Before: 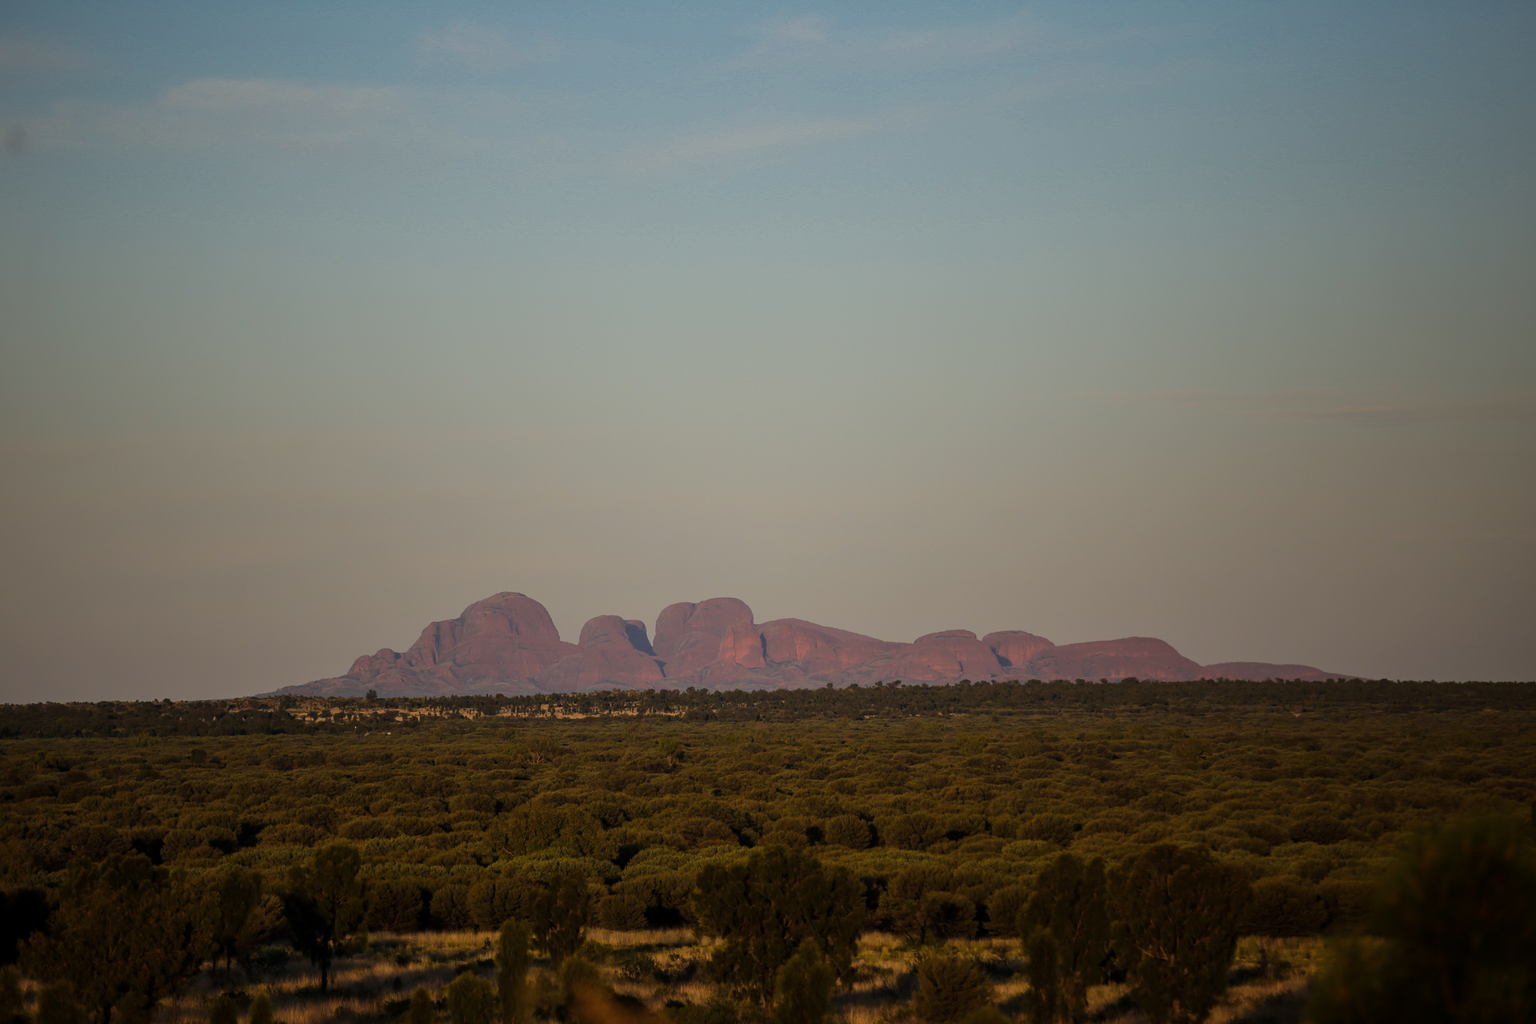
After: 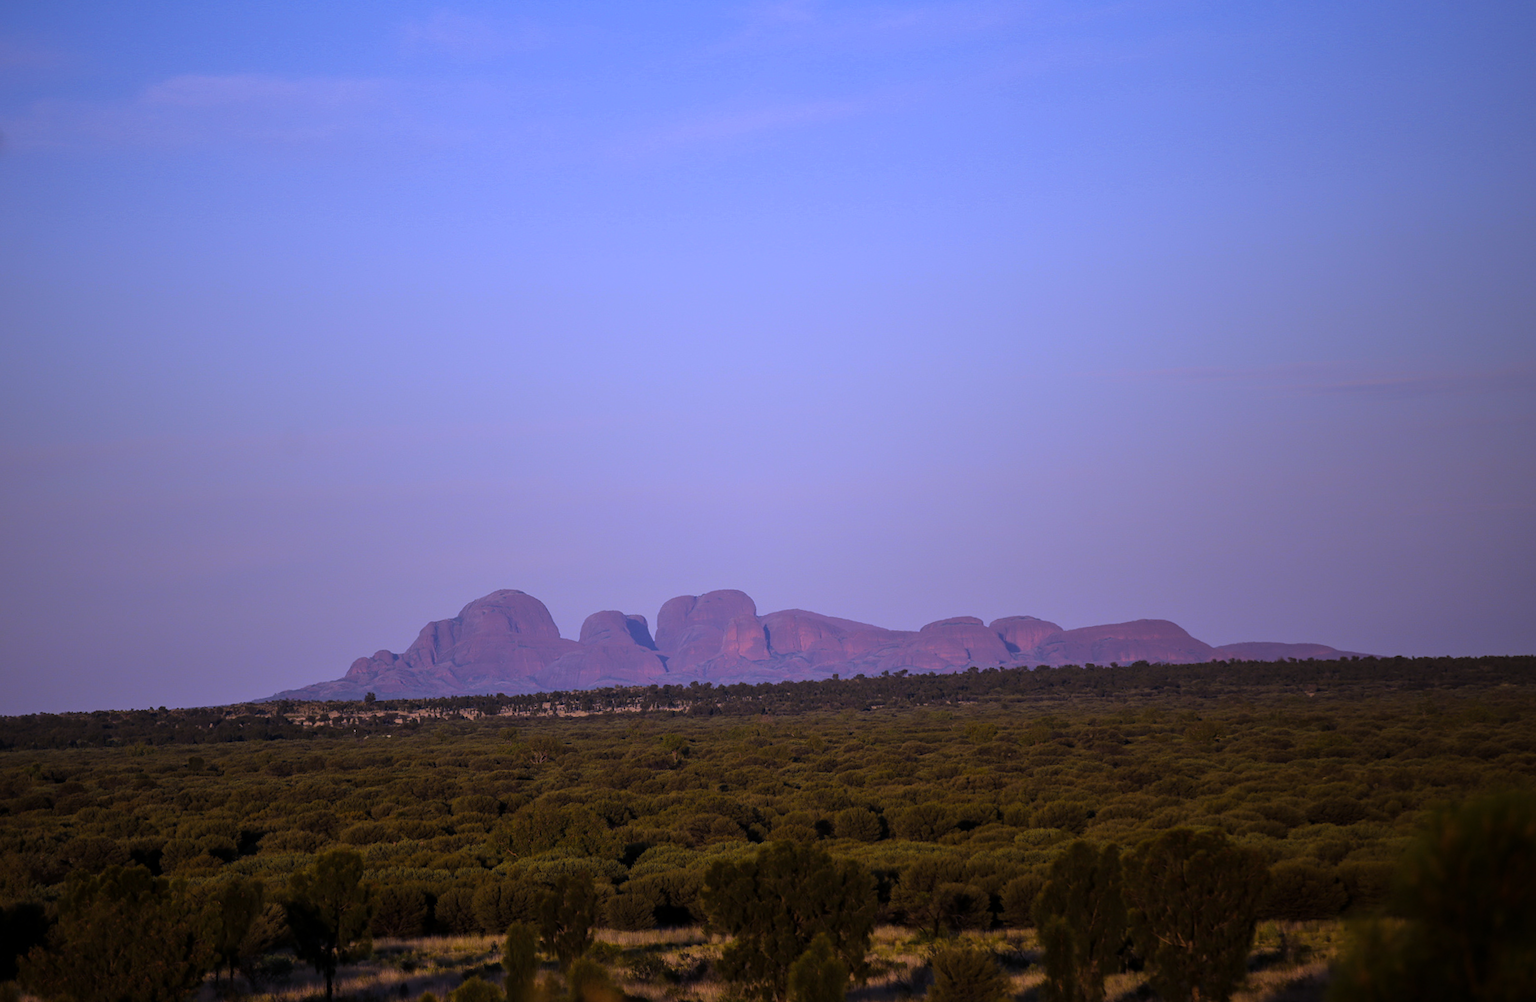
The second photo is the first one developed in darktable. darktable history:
local contrast: mode bilateral grid, contrast 20, coarseness 50, detail 102%, midtone range 0.2
rotate and perspective: rotation -1.42°, crop left 0.016, crop right 0.984, crop top 0.035, crop bottom 0.965
white balance: red 0.98, blue 1.61
